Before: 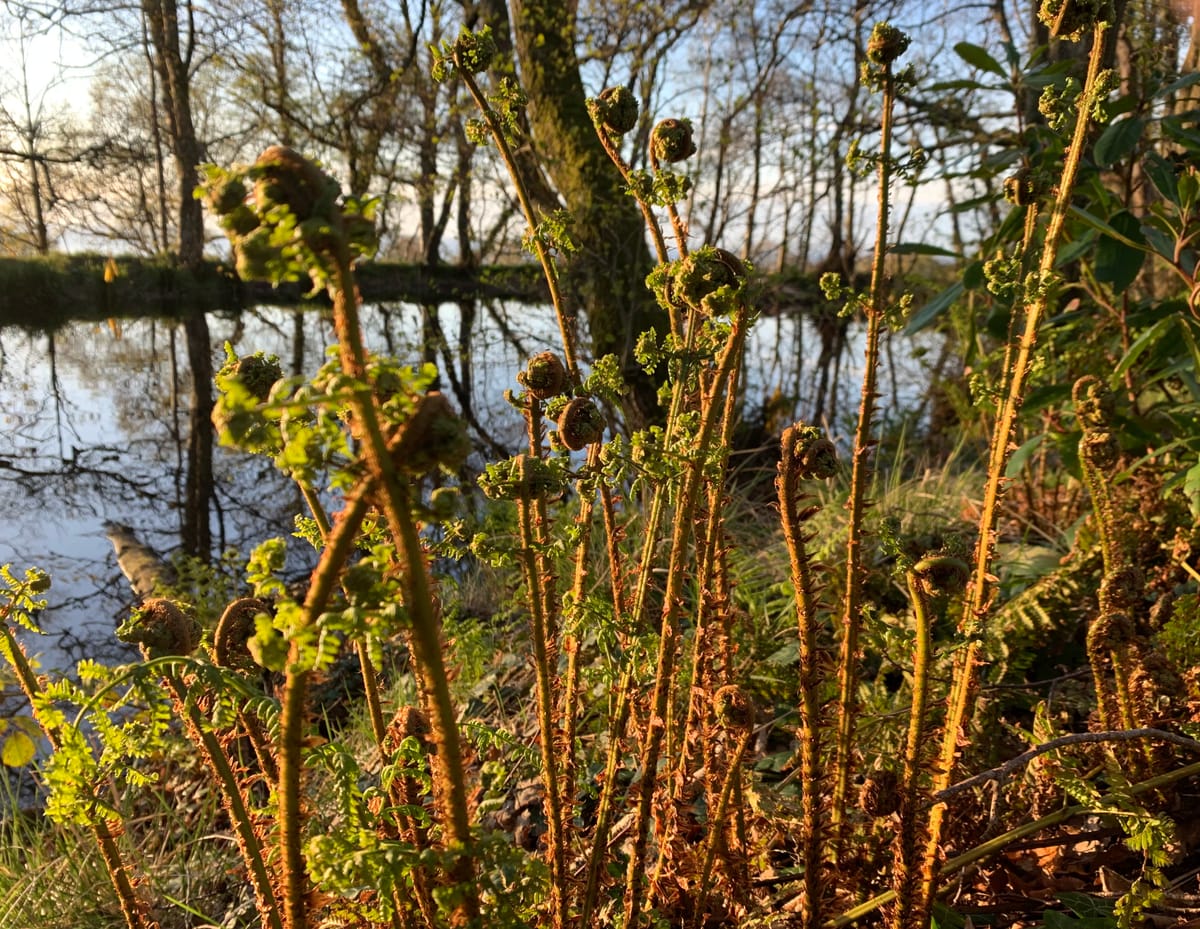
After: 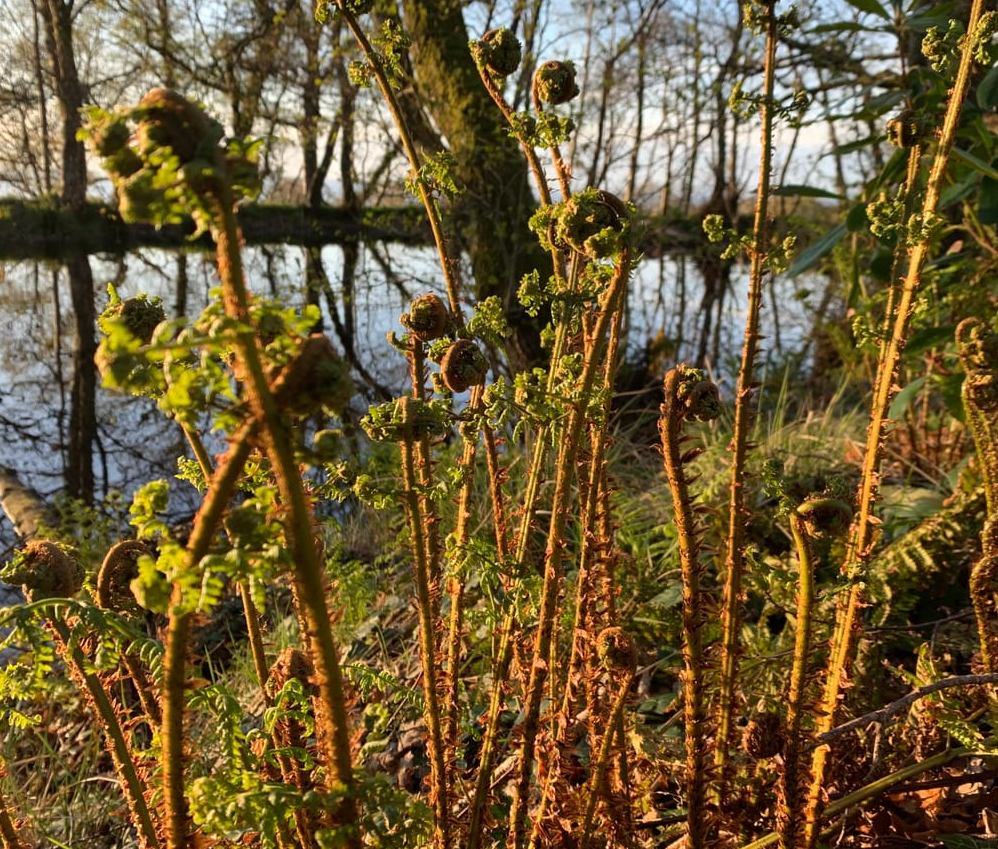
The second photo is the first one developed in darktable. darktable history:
crop: left 9.831%, top 6.275%, right 6.956%, bottom 2.325%
